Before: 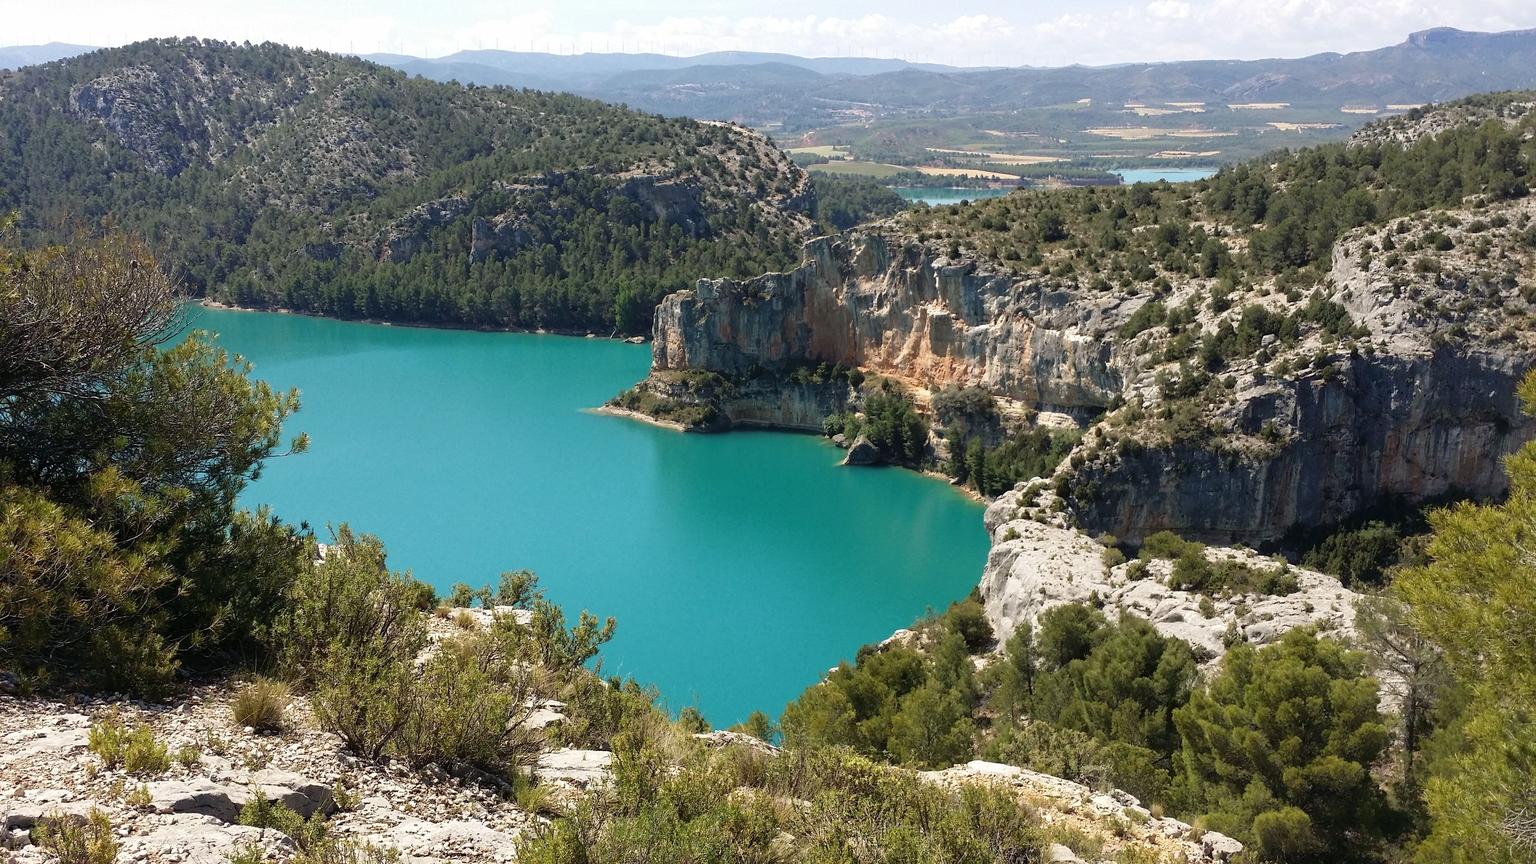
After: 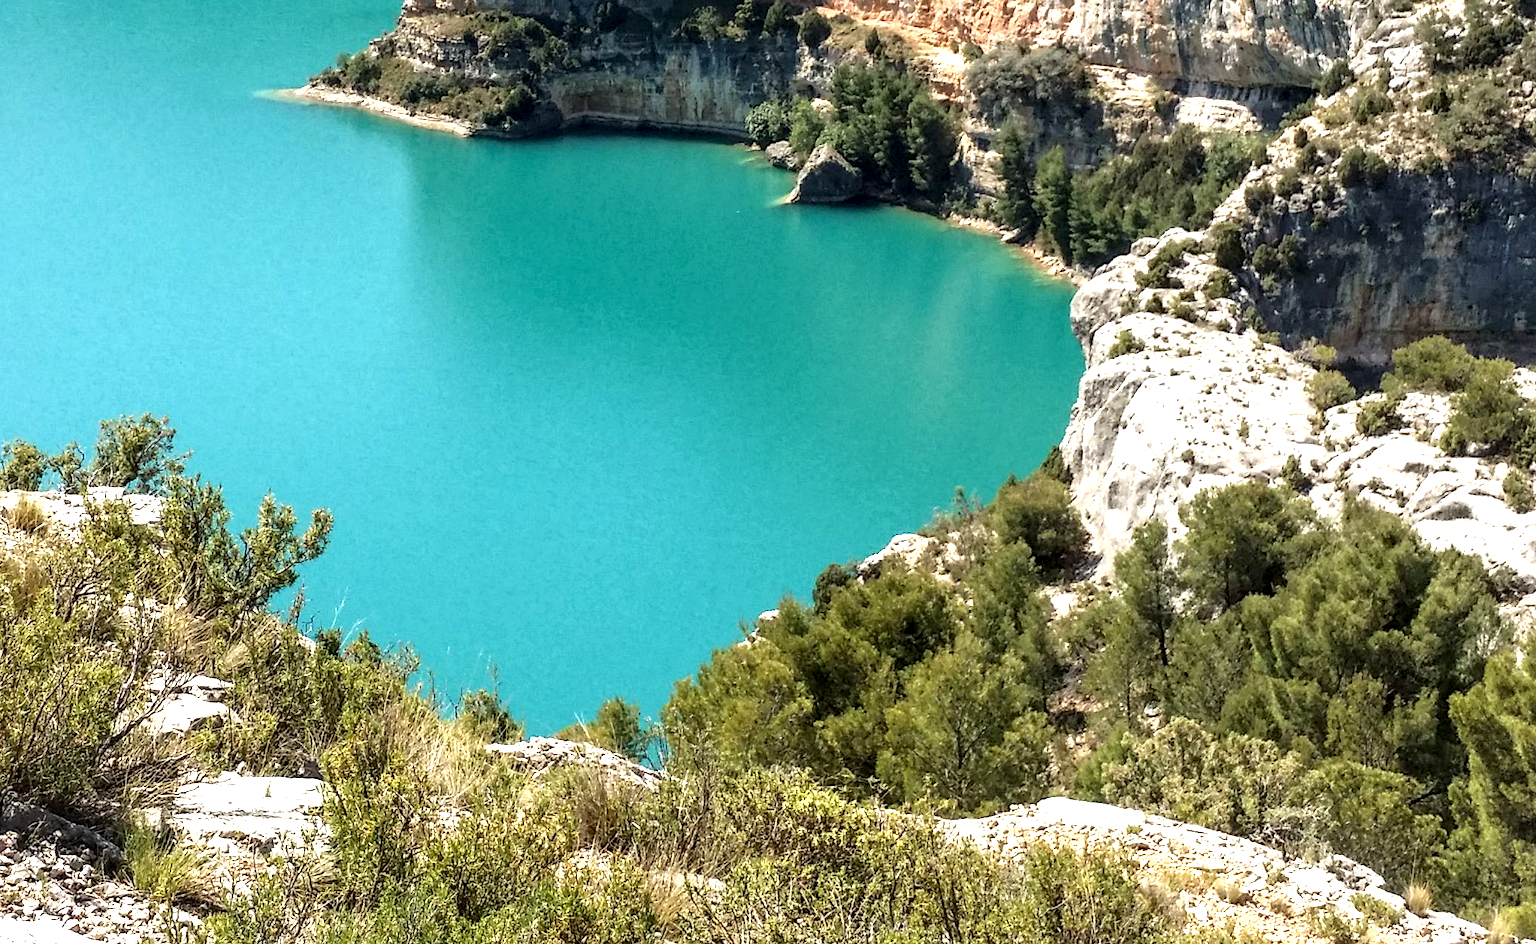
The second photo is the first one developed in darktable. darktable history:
crop: left 29.377%, top 42.101%, right 20.825%, bottom 3.465%
local contrast: detail 150%
exposure: black level correction 0, exposure 0.698 EV, compensate highlight preservation false
